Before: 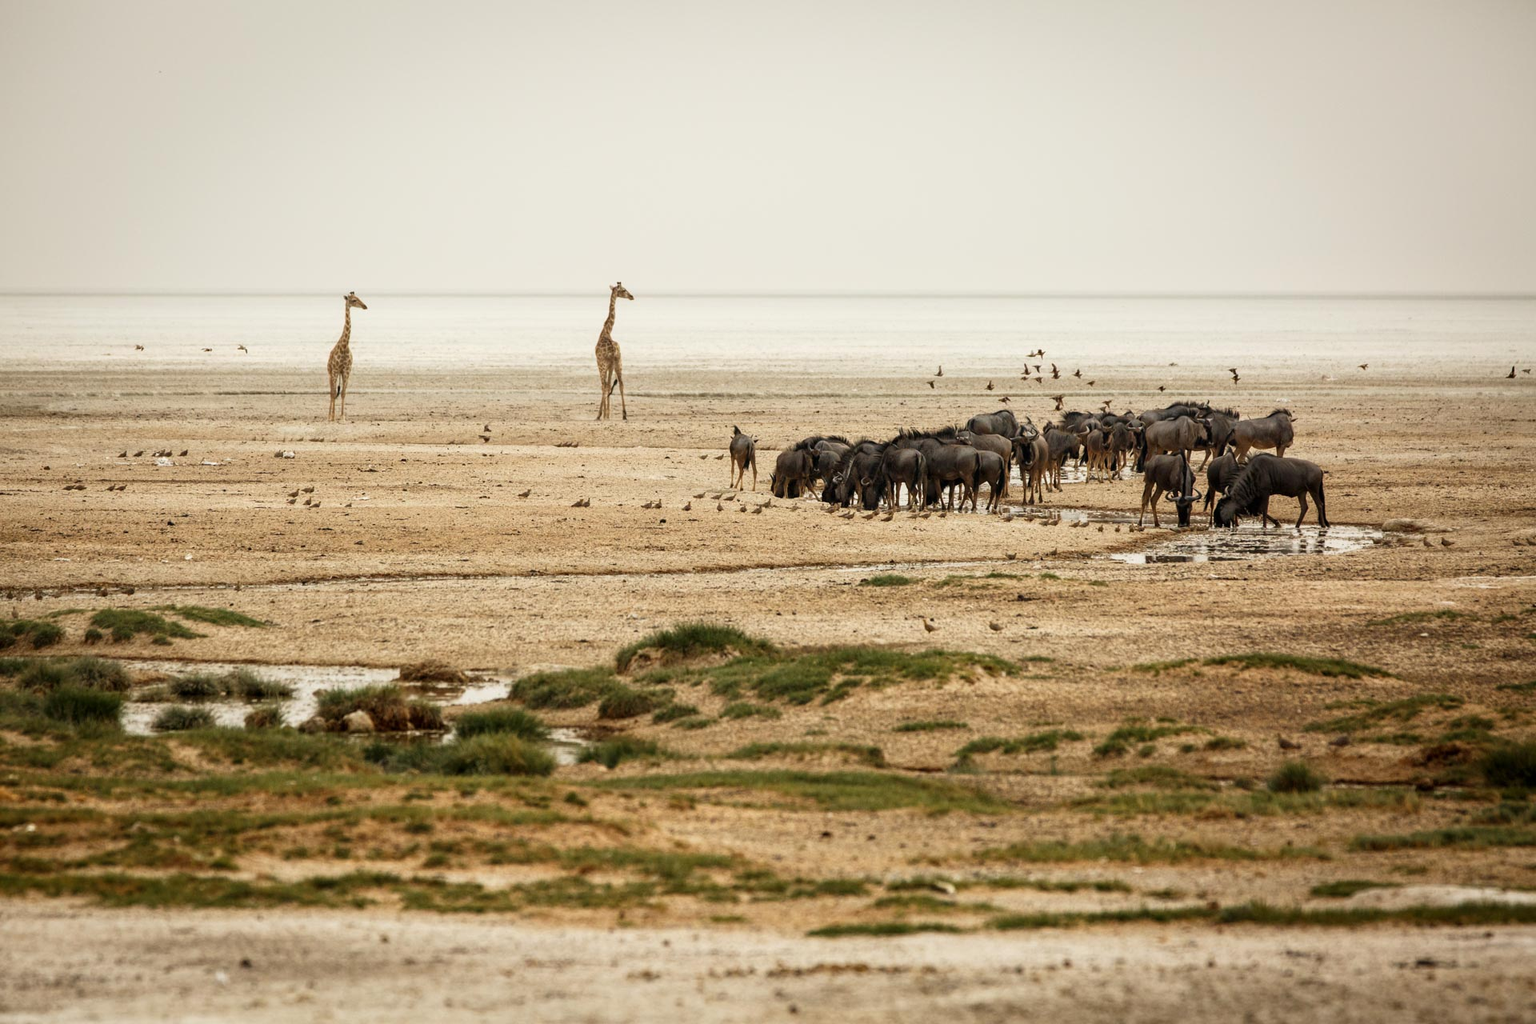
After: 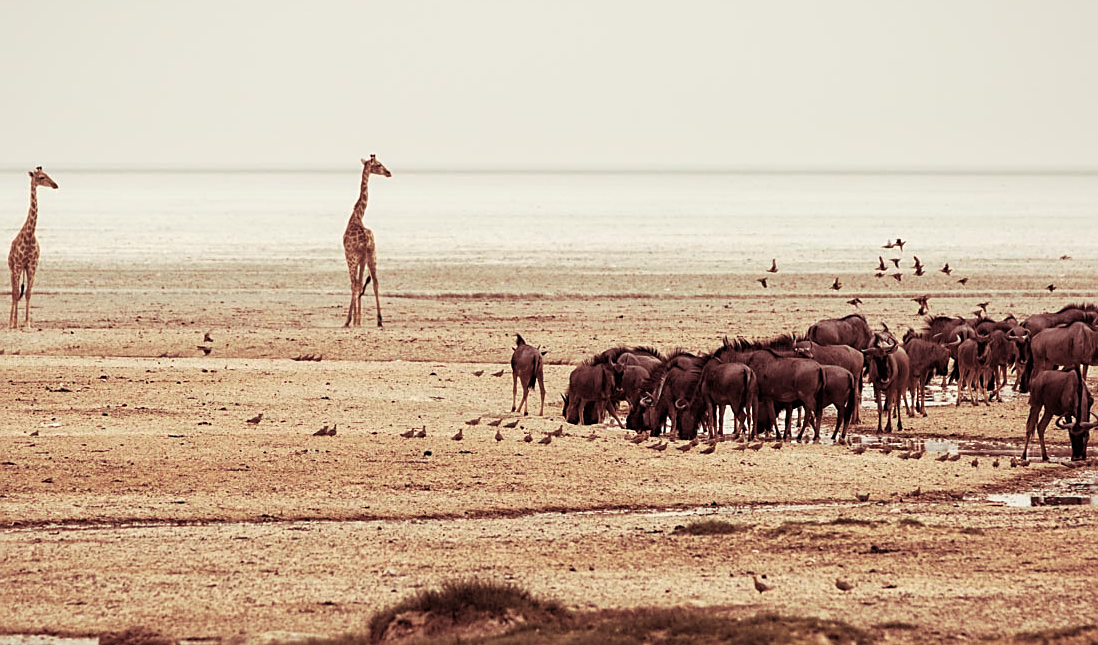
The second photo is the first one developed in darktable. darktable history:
split-toning: highlights › hue 187.2°, highlights › saturation 0.83, balance -68.05, compress 56.43%
crop: left 20.932%, top 15.471%, right 21.848%, bottom 34.081%
sharpen: on, module defaults
